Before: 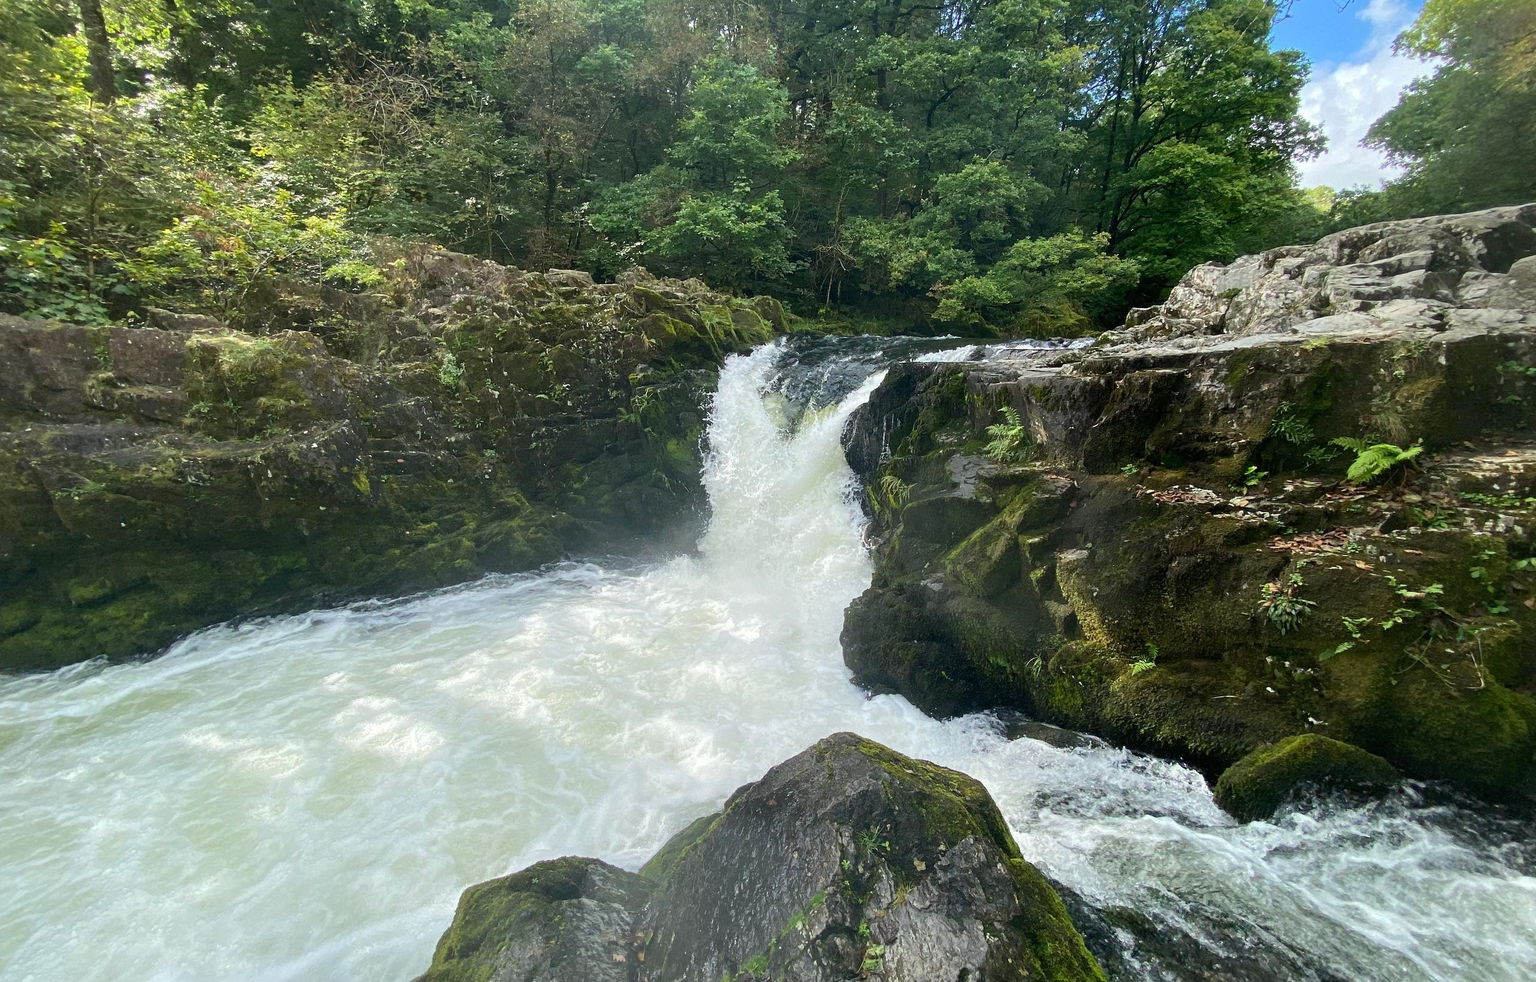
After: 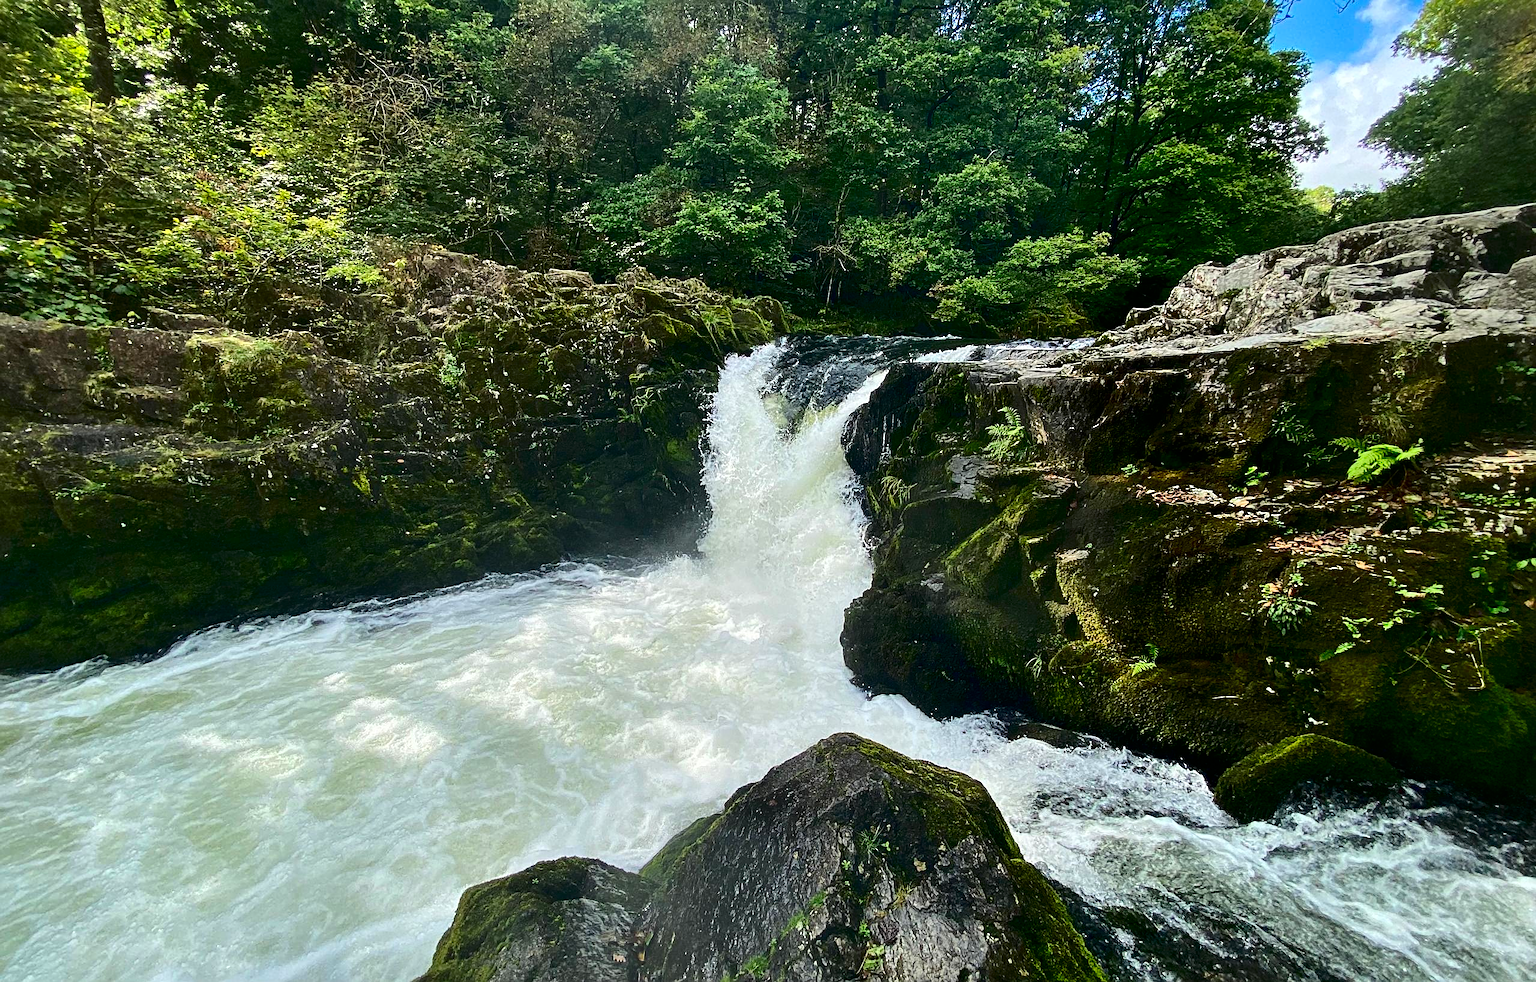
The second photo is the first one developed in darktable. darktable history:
sharpen: on, module defaults
contrast brightness saturation: contrast 0.22, brightness -0.19, saturation 0.24
shadows and highlights: soften with gaussian
